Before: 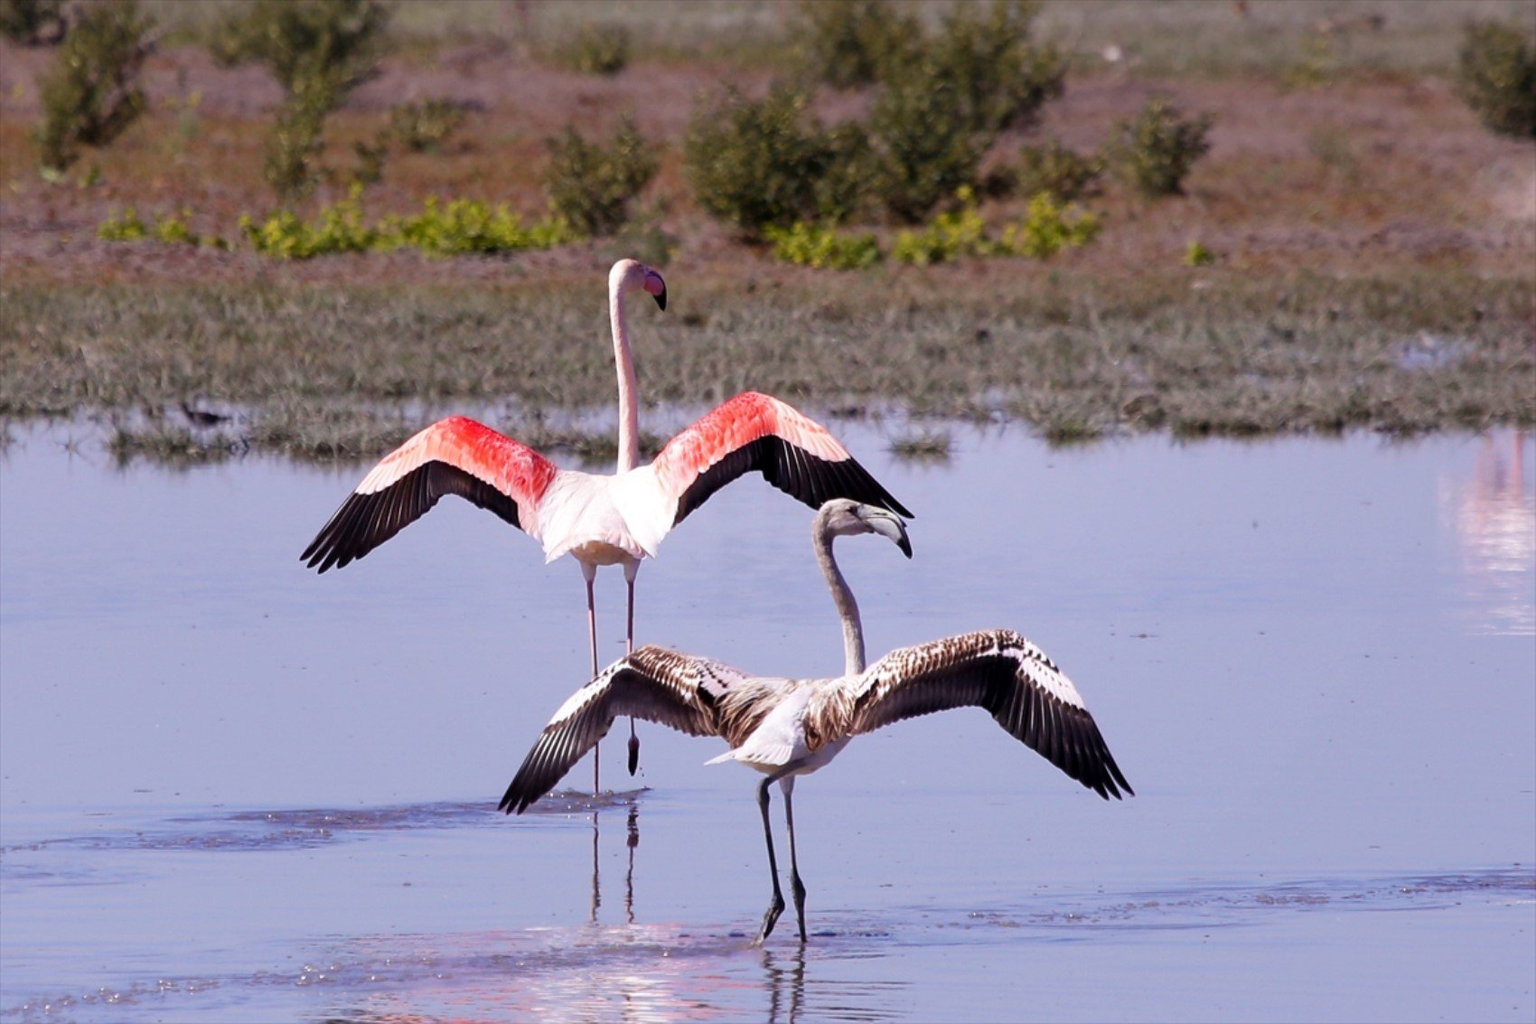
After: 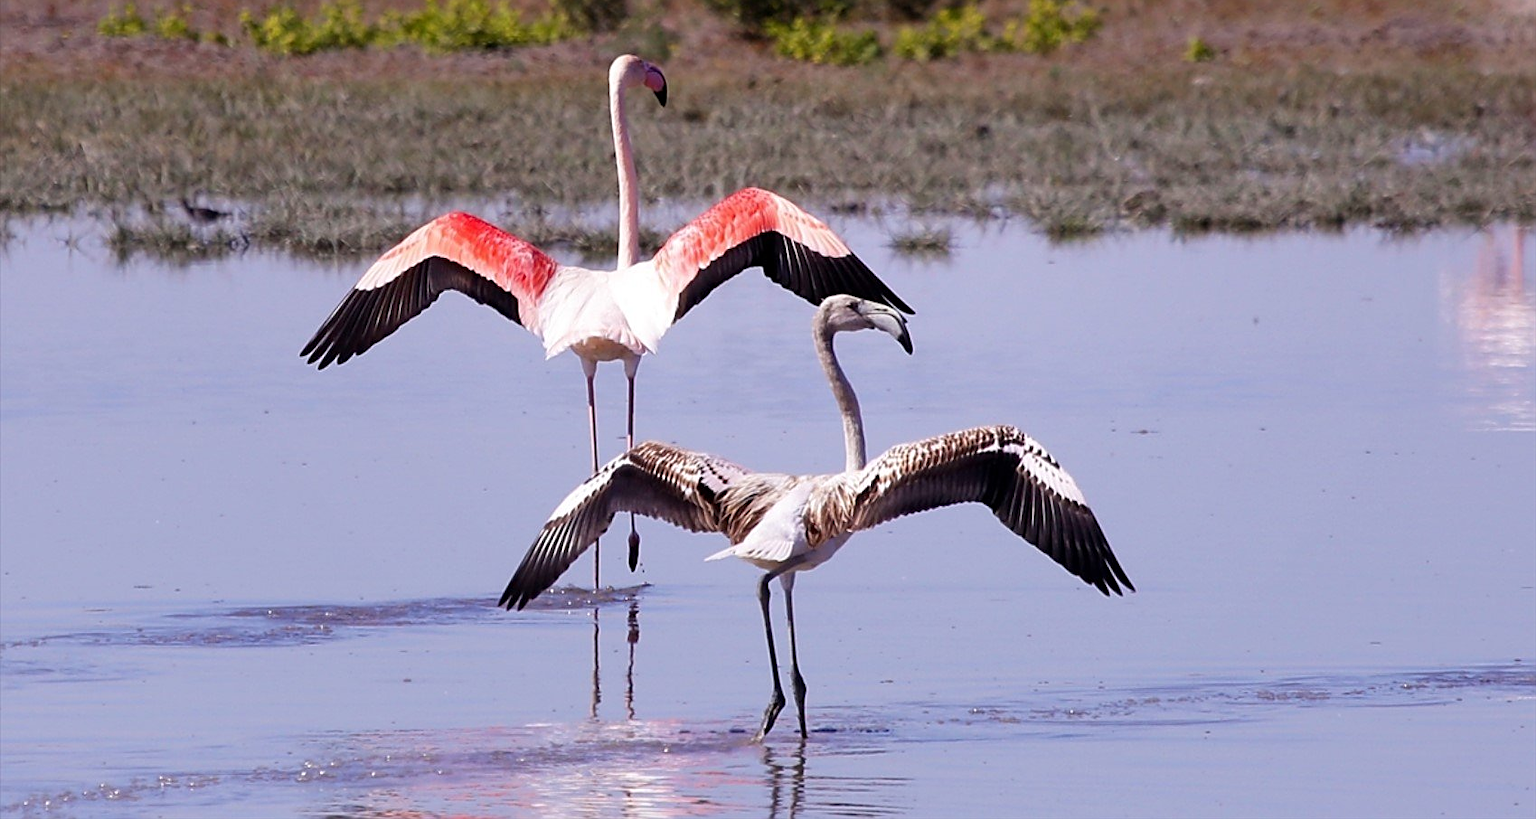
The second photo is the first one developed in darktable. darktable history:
crop and rotate: top 19.998%
sharpen: on, module defaults
